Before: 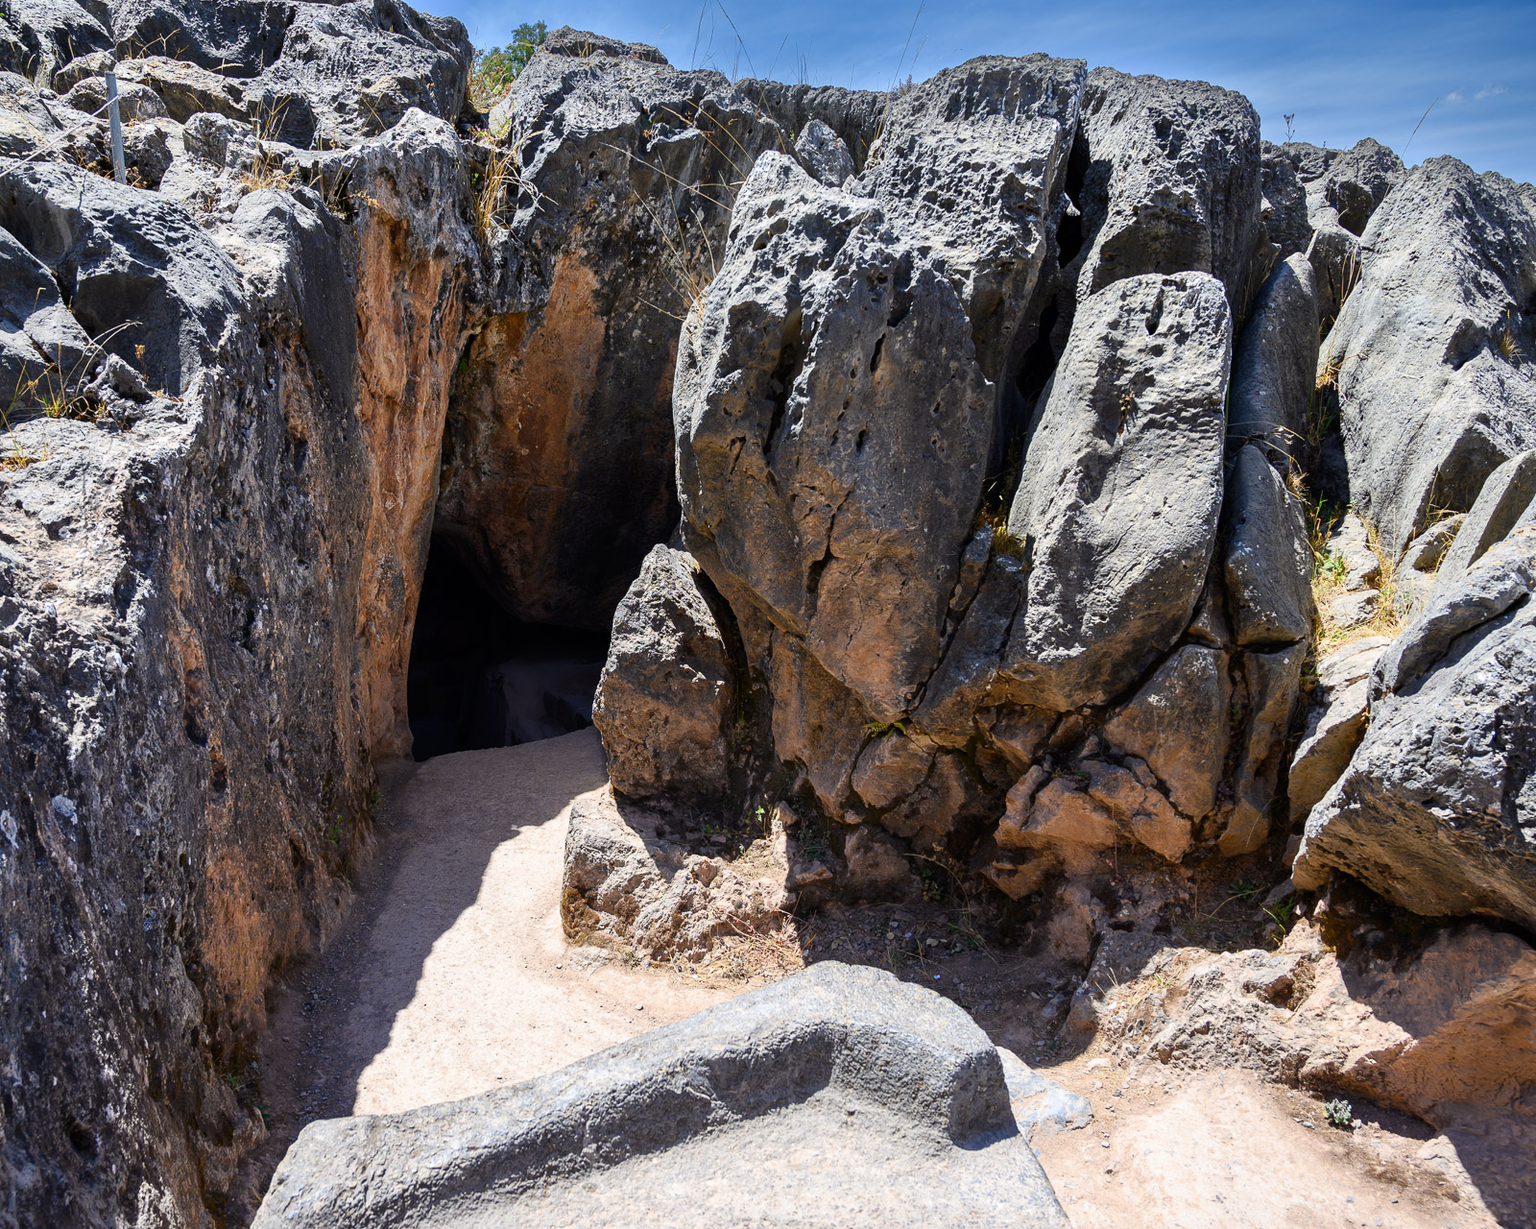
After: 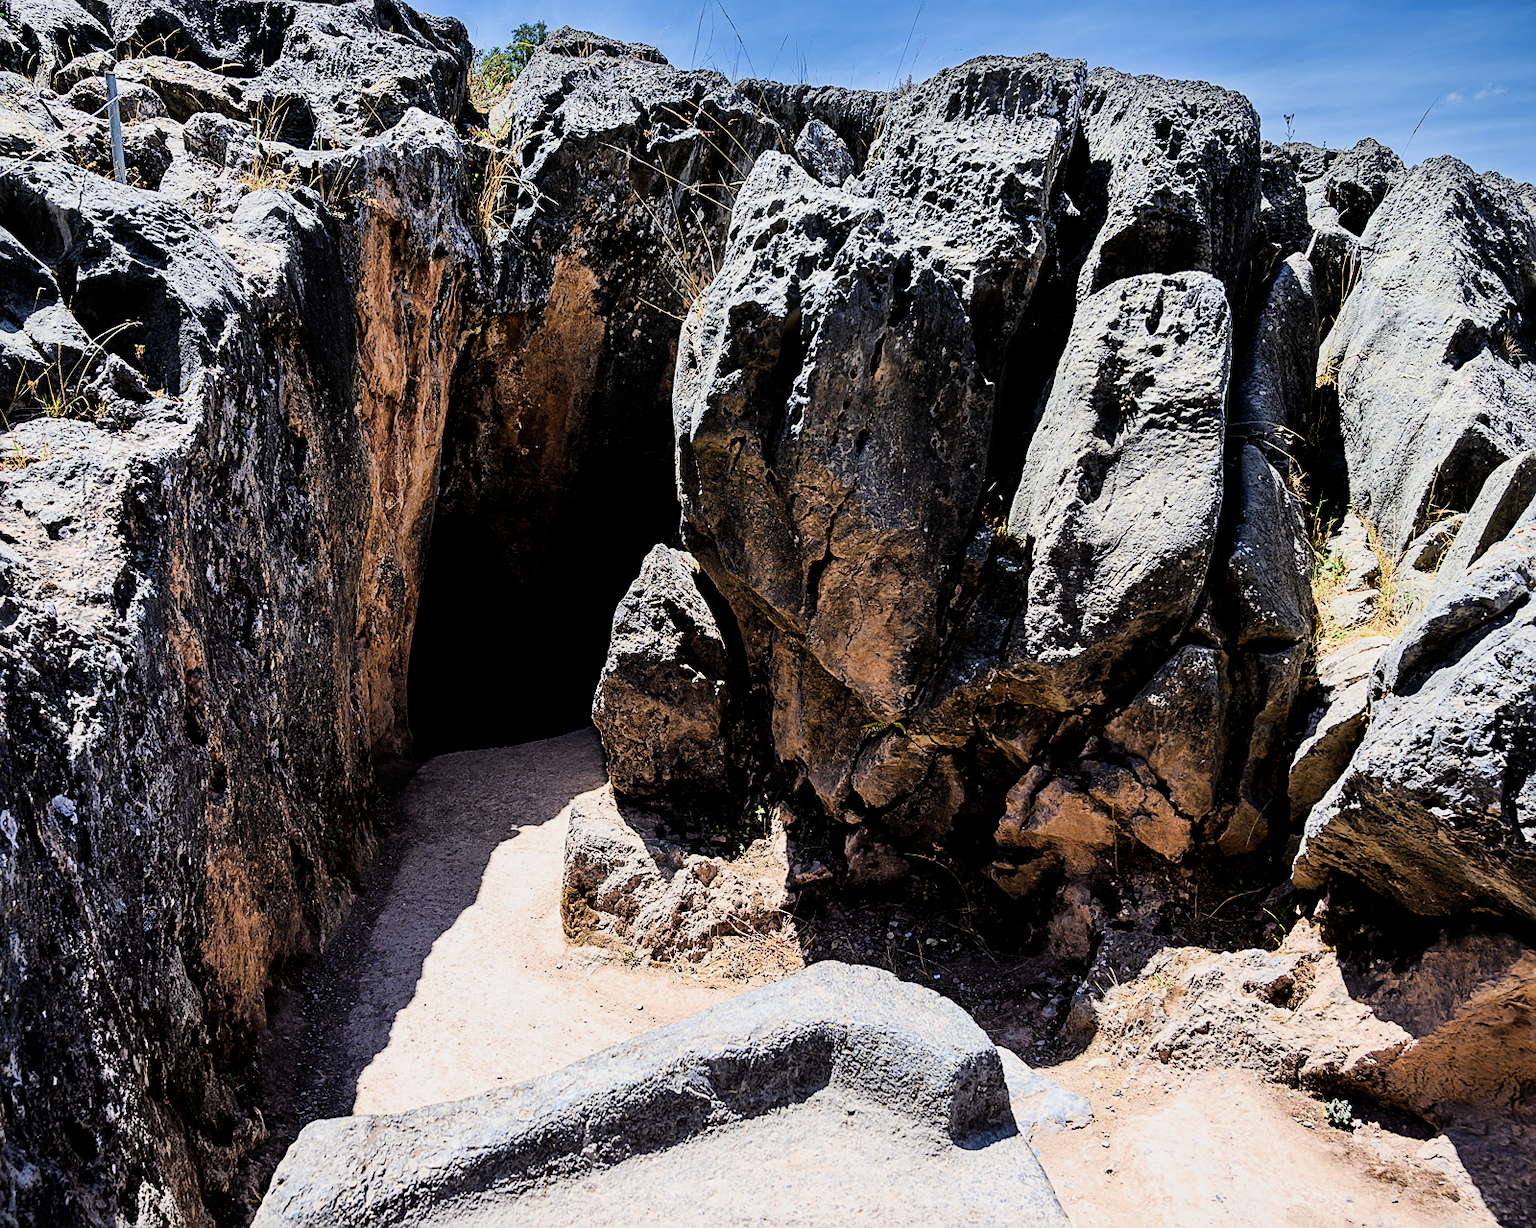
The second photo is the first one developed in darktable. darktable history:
tone equalizer: -8 EV -0.439 EV, -7 EV -0.399 EV, -6 EV -0.297 EV, -5 EV -0.256 EV, -3 EV 0.216 EV, -2 EV 0.304 EV, -1 EV 0.384 EV, +0 EV 0.443 EV, edges refinement/feathering 500, mask exposure compensation -1.57 EV, preserve details no
filmic rgb: black relative exposure -5.04 EV, white relative exposure 3.96 EV, hardness 2.9, contrast 1.298
sharpen: on, module defaults
velvia: strength 26.52%
